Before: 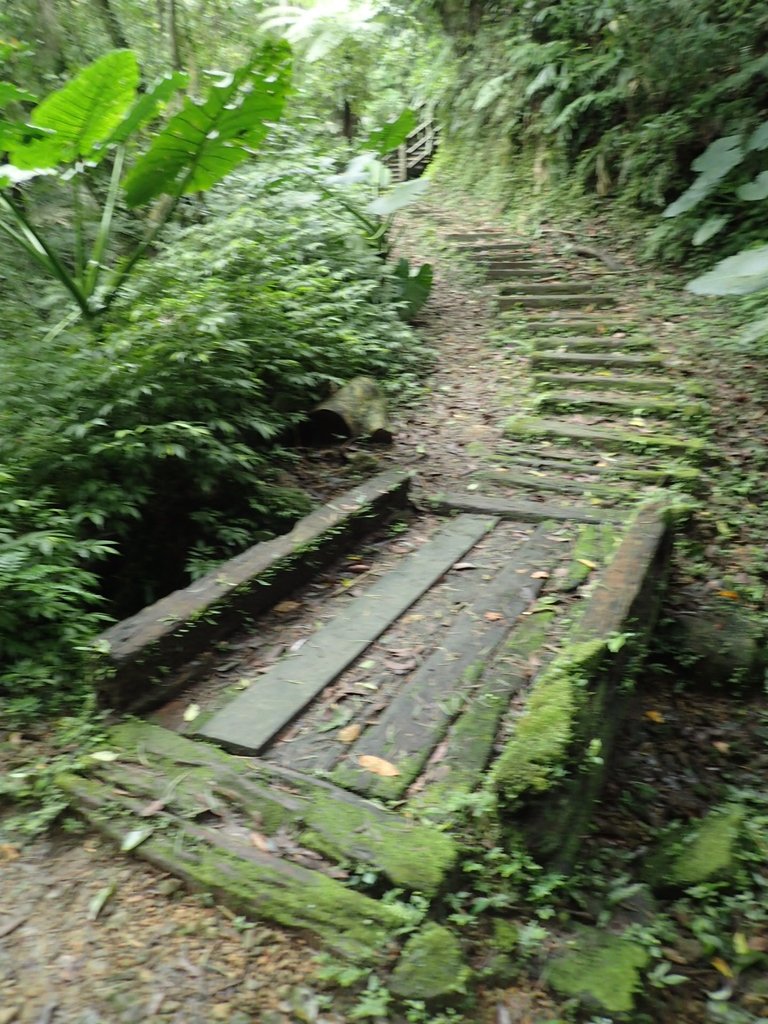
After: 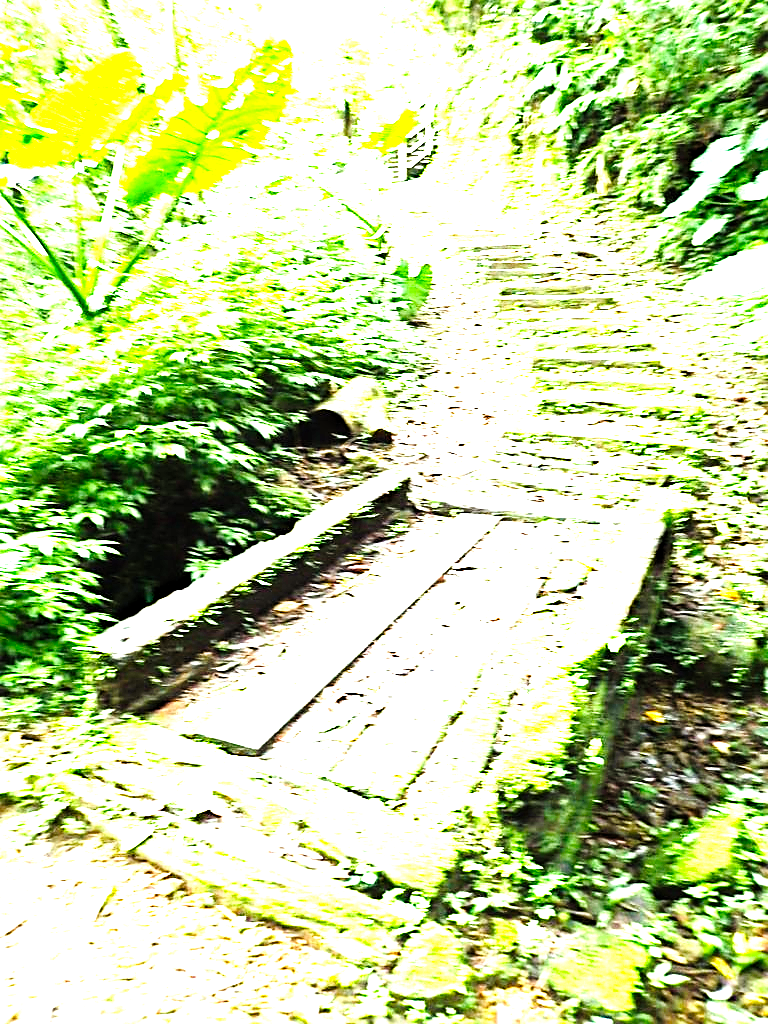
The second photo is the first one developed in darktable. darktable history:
base curve: curves: ch0 [(0, 0) (0.008, 0.007) (0.022, 0.029) (0.048, 0.089) (0.092, 0.197) (0.191, 0.399) (0.275, 0.534) (0.357, 0.65) (0.477, 0.78) (0.542, 0.833) (0.799, 0.973) (1, 1)], preserve colors none
haze removal: adaptive false
levels: levels [0.012, 0.367, 0.697]
exposure: black level correction 0, exposure 1.097 EV, compensate exposure bias true, compensate highlight preservation false
sharpen: on, module defaults
color balance rgb: linear chroma grading › shadows 15.586%, perceptual saturation grading › global saturation 14.625%
